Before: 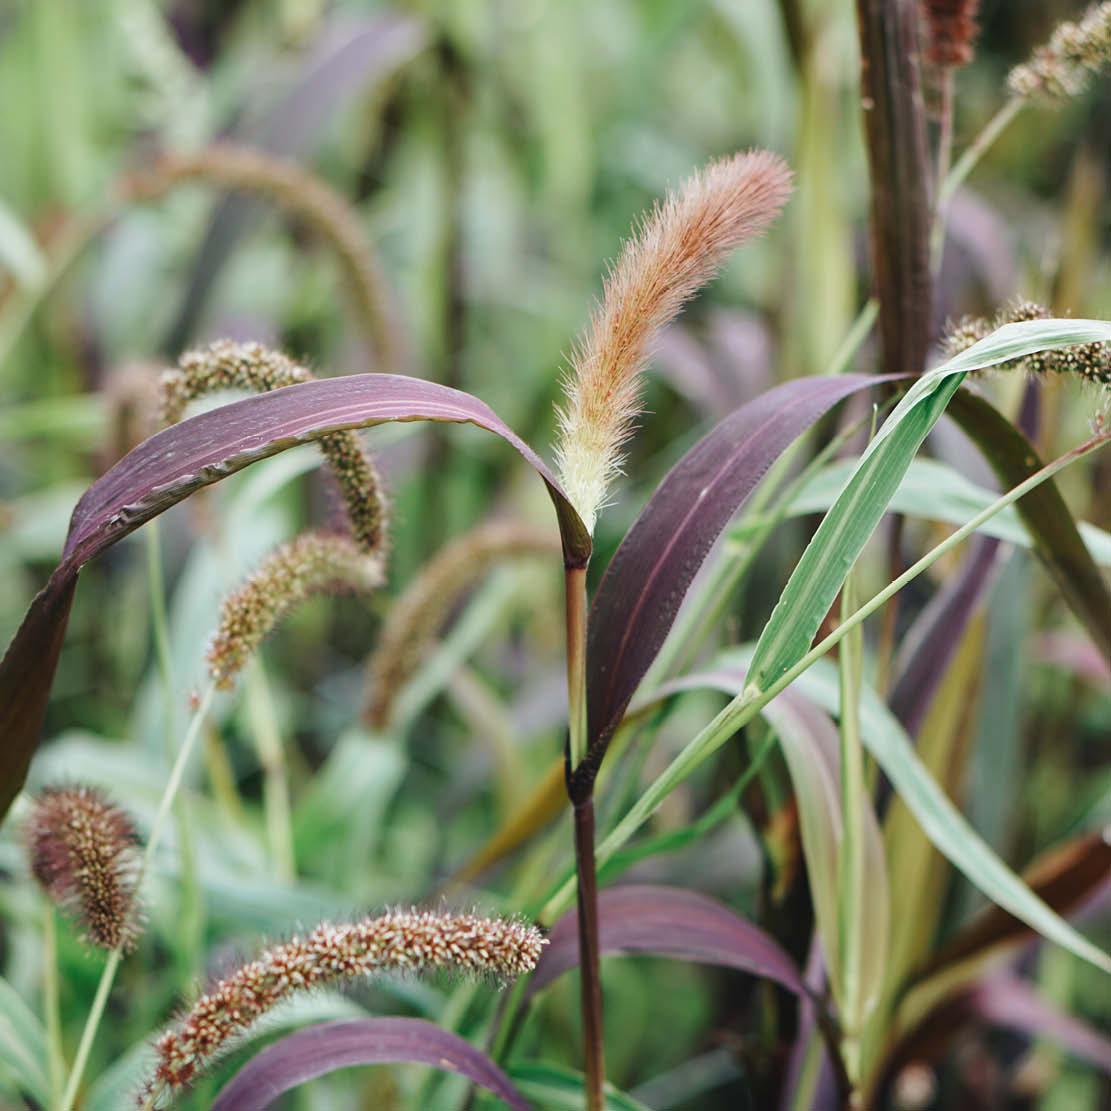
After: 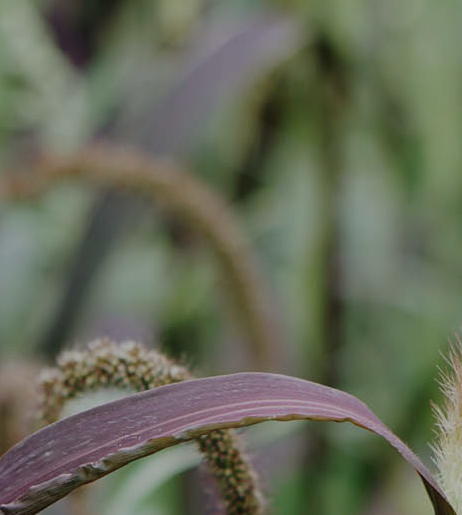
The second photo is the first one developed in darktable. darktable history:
crop and rotate: left 11.066%, top 0.101%, right 47.337%, bottom 53.464%
exposure: exposure -0.975 EV, compensate exposure bias true, compensate highlight preservation false
